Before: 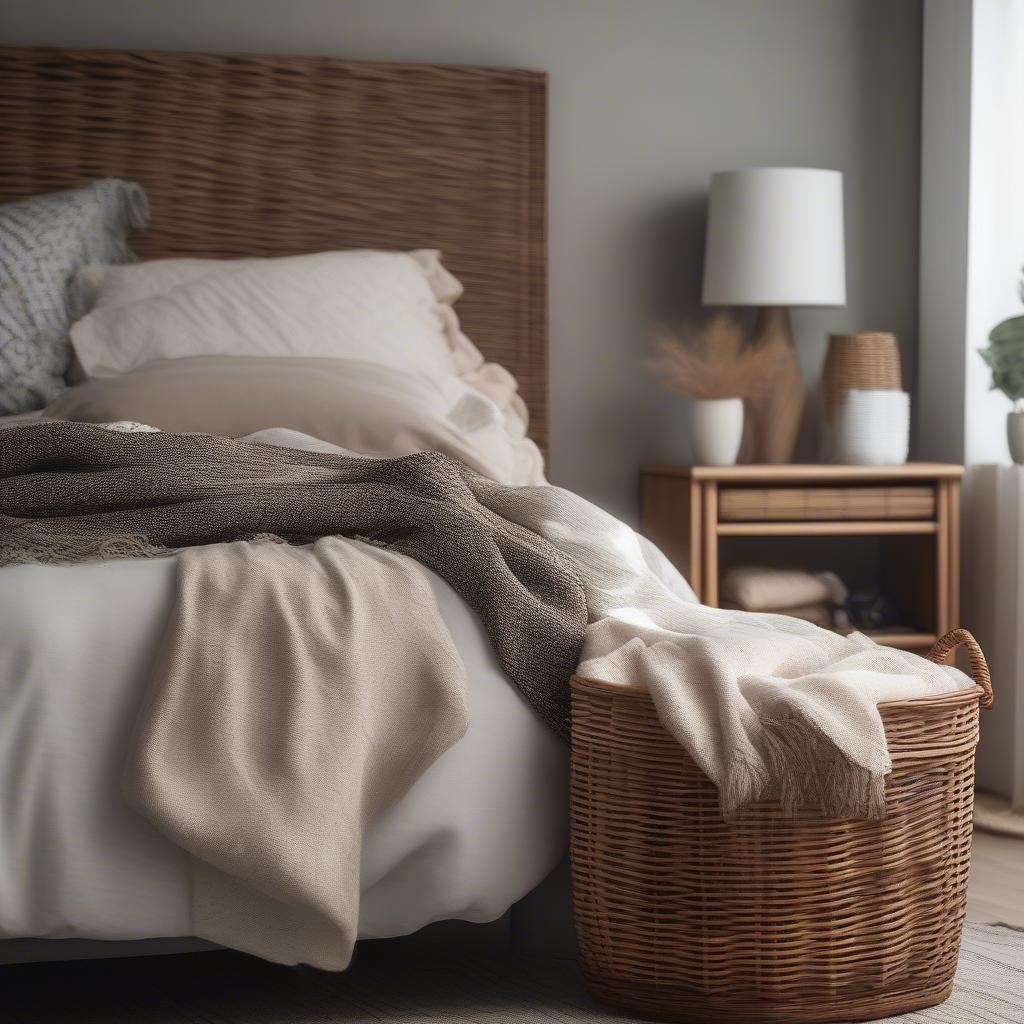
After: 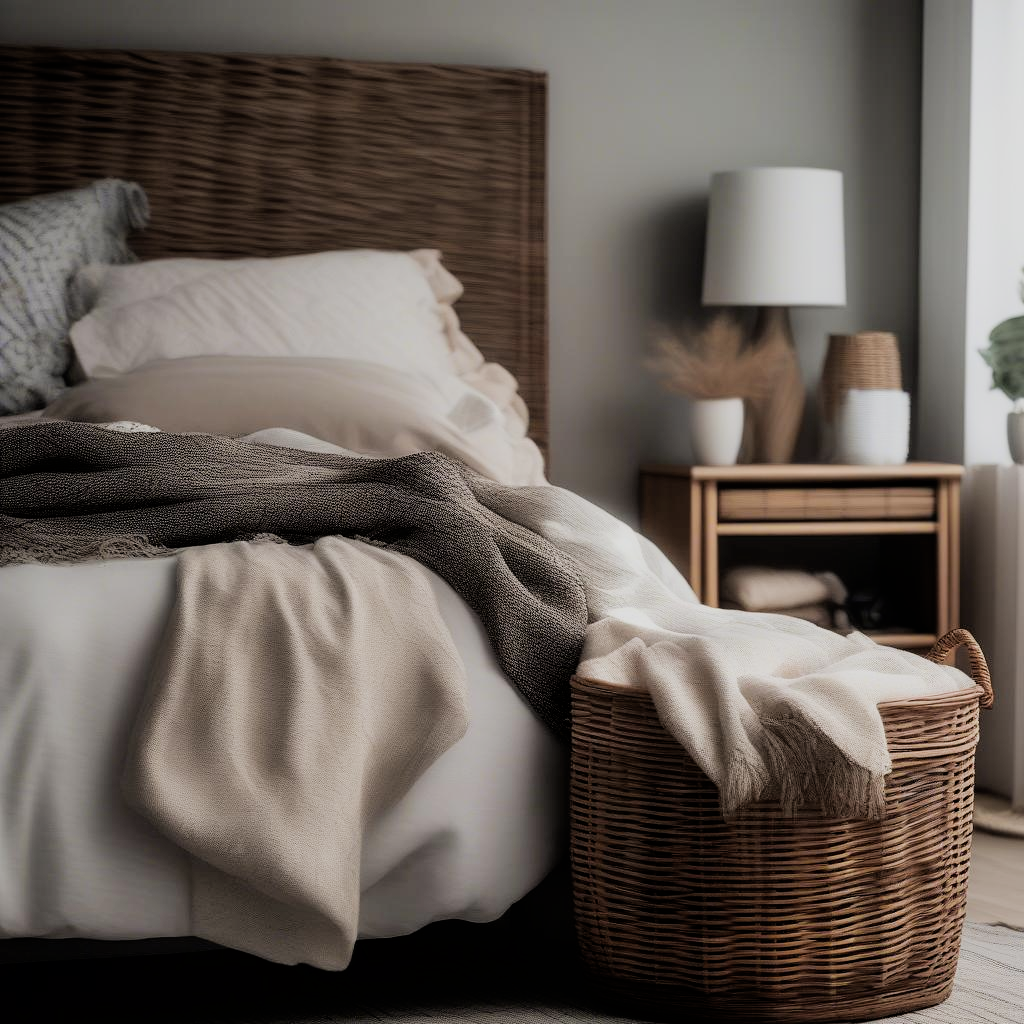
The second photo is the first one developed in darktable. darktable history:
filmic rgb: black relative exposure -5 EV, hardness 2.88, contrast 1.2, highlights saturation mix -30%
